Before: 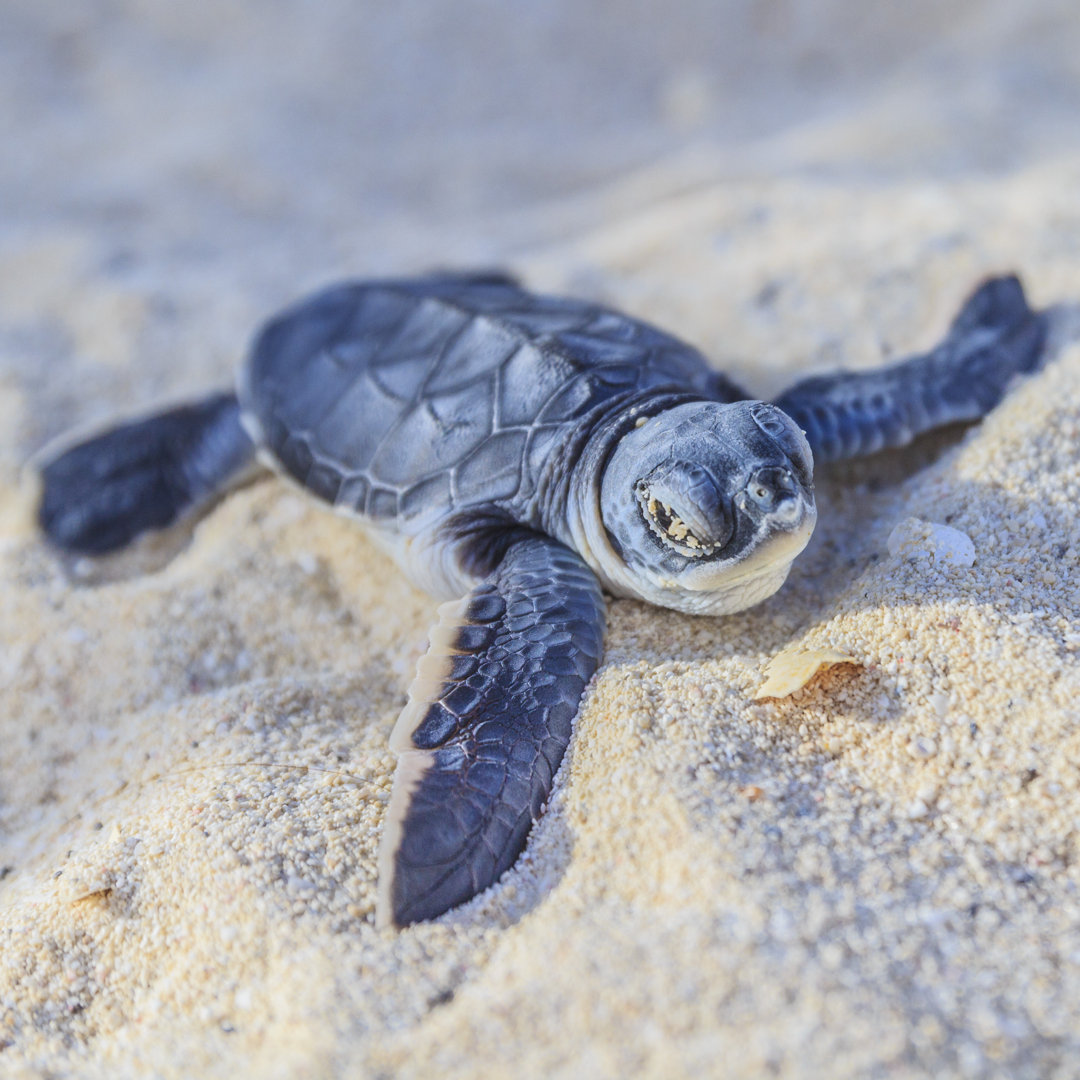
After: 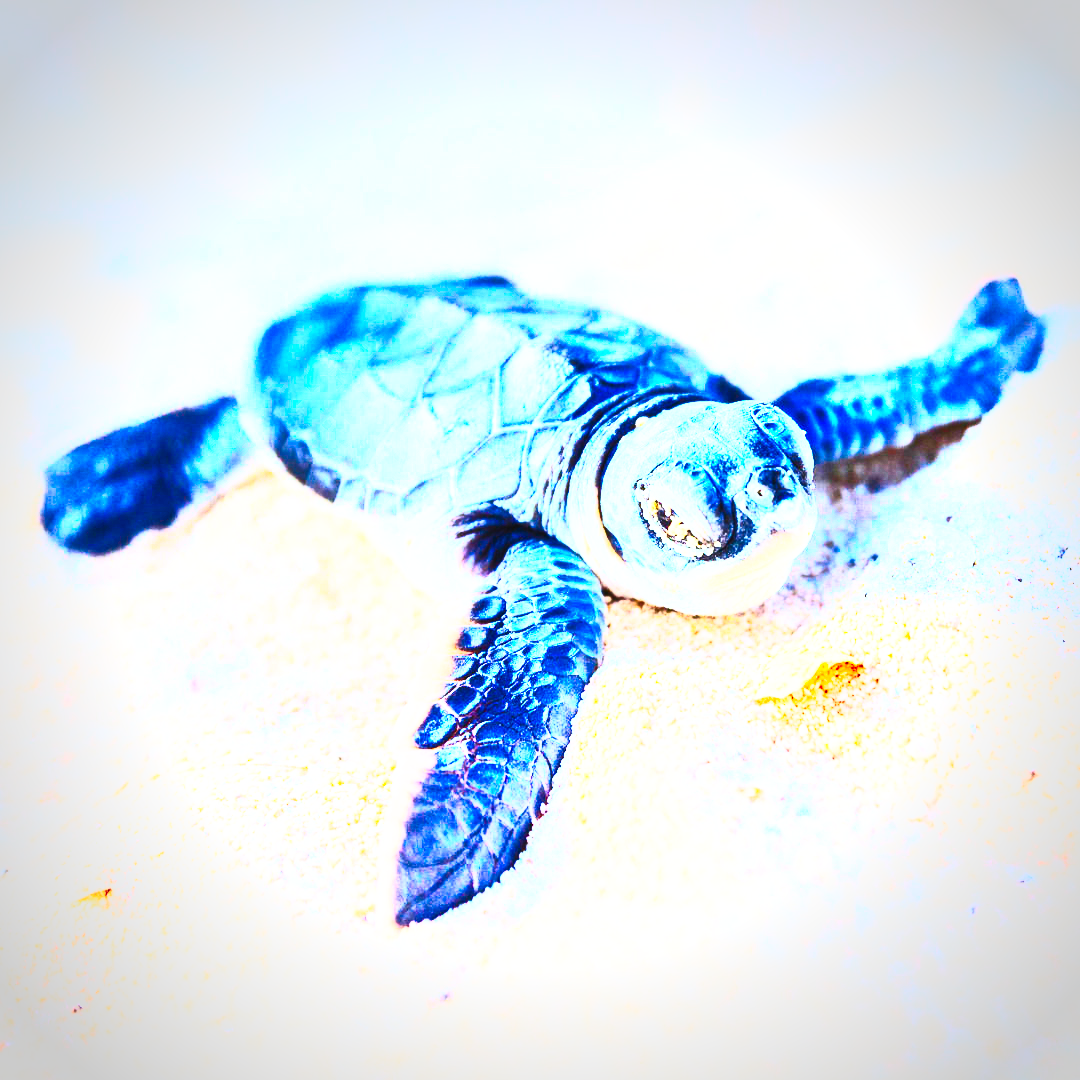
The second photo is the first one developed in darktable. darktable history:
color balance rgb: linear chroma grading › global chroma 14.454%, perceptual saturation grading › global saturation 27.539%, perceptual saturation grading › highlights -24.862%, perceptual saturation grading › shadows 25.312%, perceptual brilliance grading › highlights 7.145%, perceptual brilliance grading › mid-tones 16.486%, perceptual brilliance grading › shadows -5.148%, global vibrance -24.822%
contrast brightness saturation: contrast 0.849, brightness 0.602, saturation 0.571
base curve: curves: ch0 [(0, 0) (0.007, 0.004) (0.027, 0.03) (0.046, 0.07) (0.207, 0.54) (0.442, 0.872) (0.673, 0.972) (1, 1)], preserve colors none
vignetting: fall-off start 79.71%, brightness -0.404, saturation -0.291
